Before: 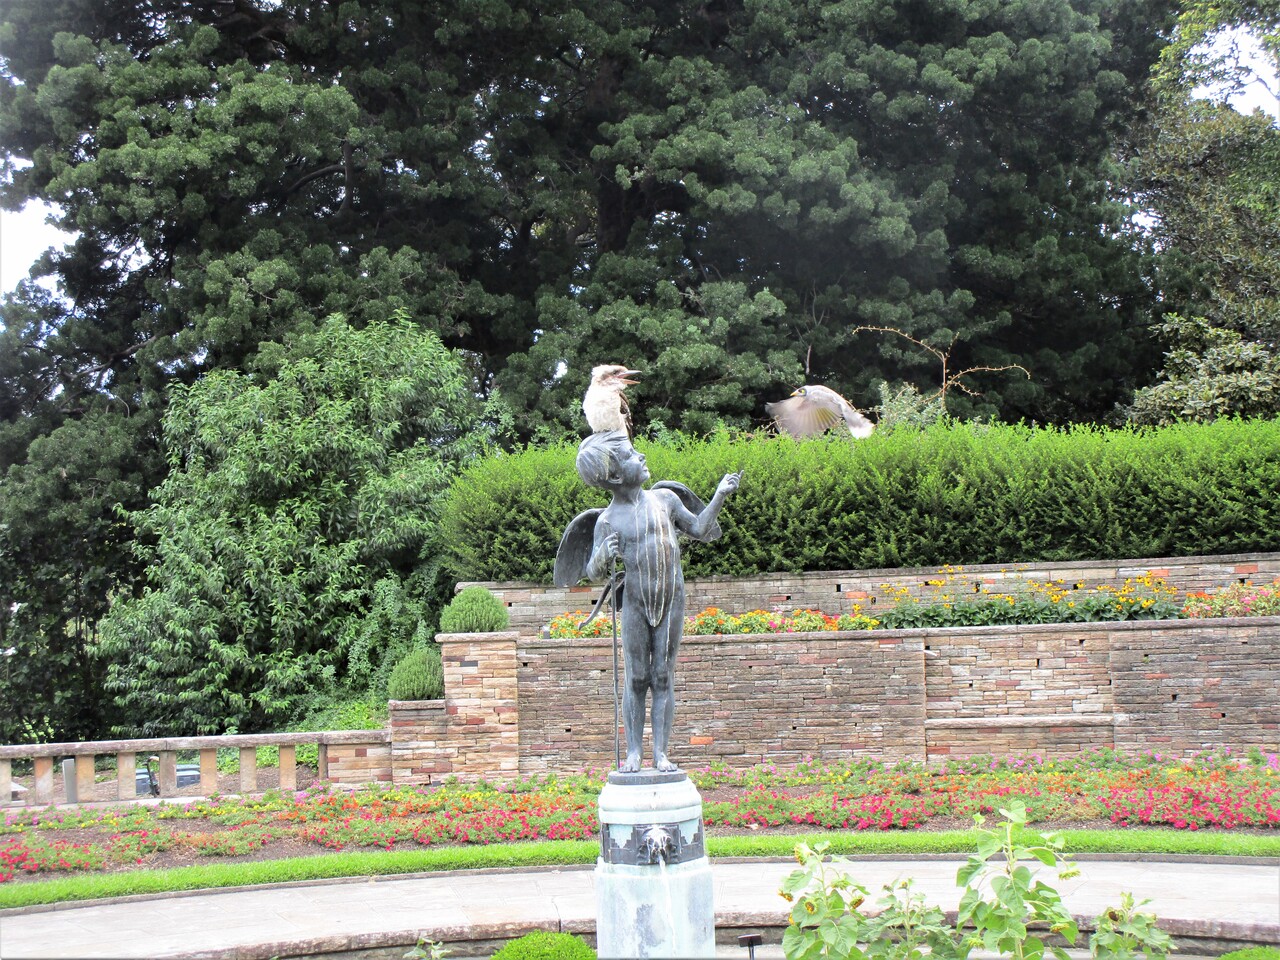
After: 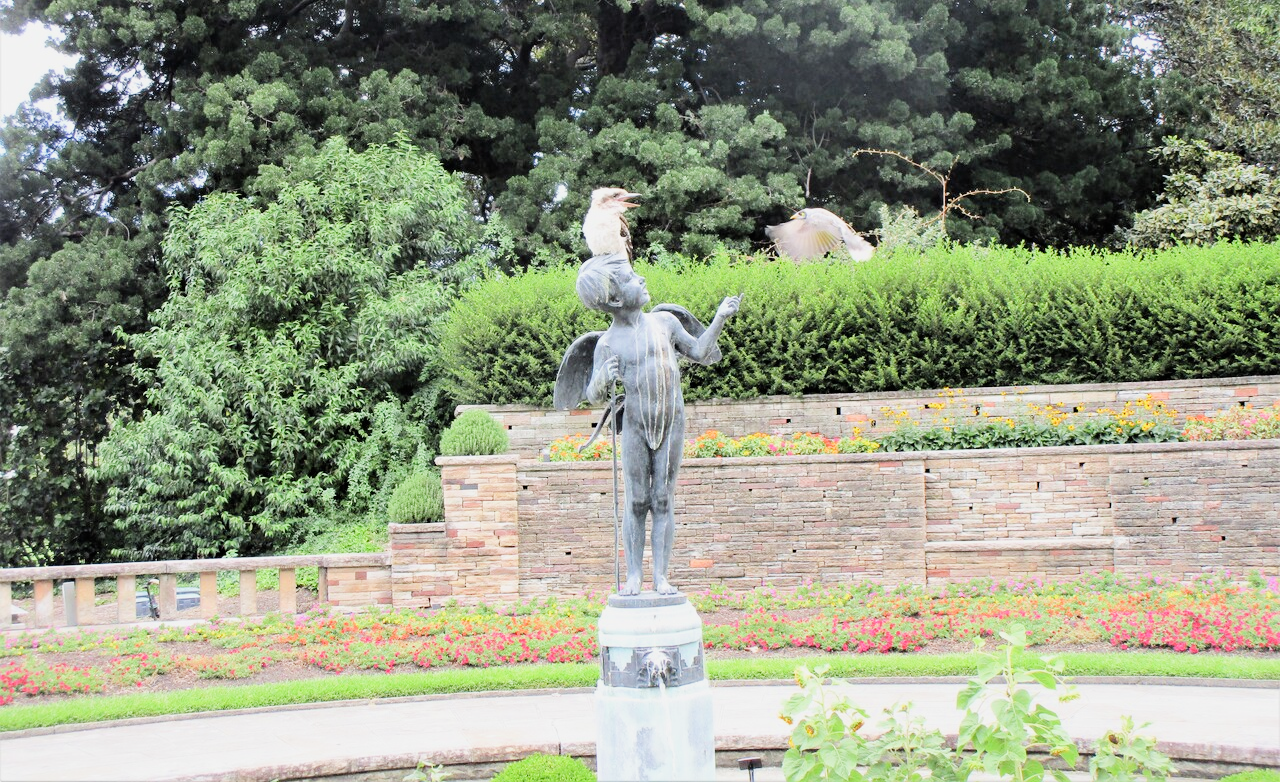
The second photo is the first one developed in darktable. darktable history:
crop and rotate: top 18.507%
filmic rgb: black relative exposure -7.65 EV, white relative exposure 4.56 EV, hardness 3.61, contrast 1.05
exposure: exposure 1 EV, compensate highlight preservation false
